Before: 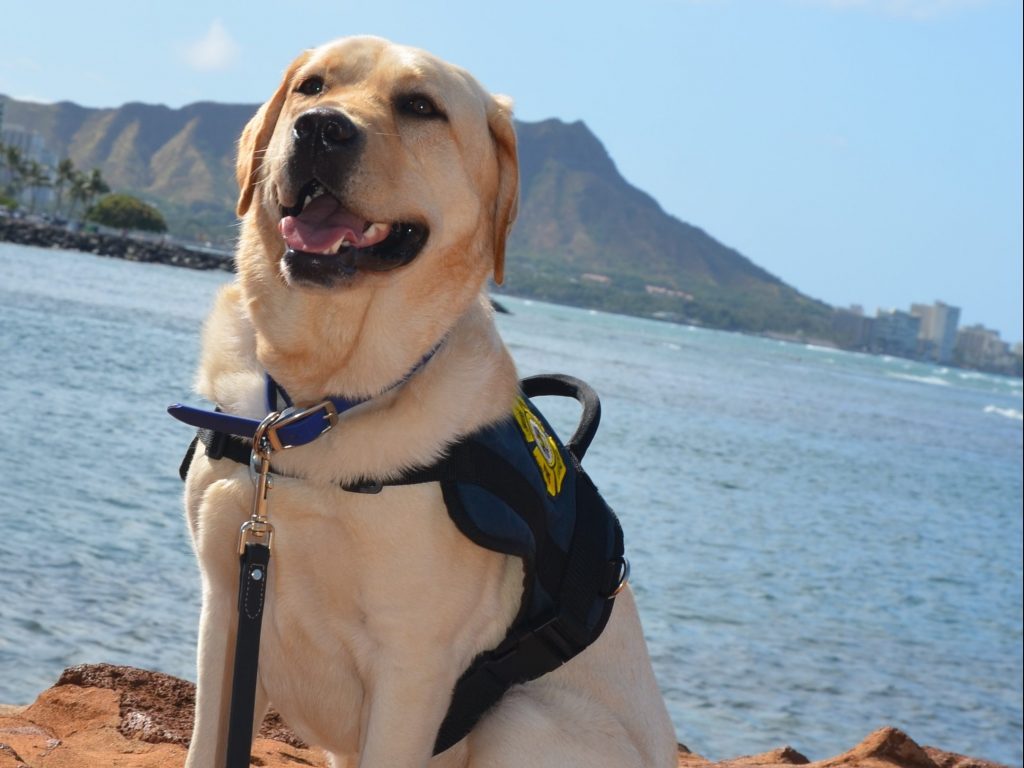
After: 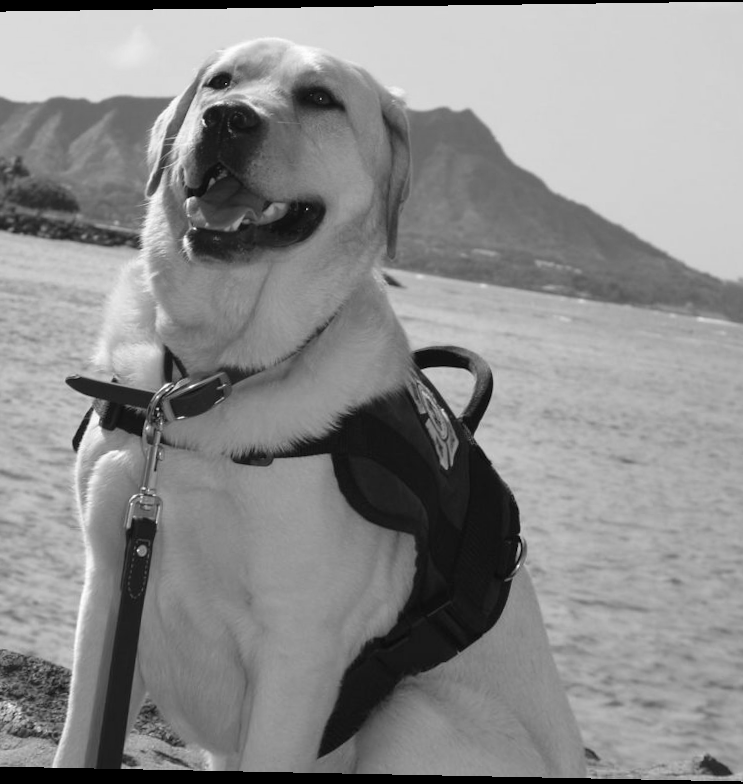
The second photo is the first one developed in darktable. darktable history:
rotate and perspective: rotation 0.128°, lens shift (vertical) -0.181, lens shift (horizontal) -0.044, shear 0.001, automatic cropping off
monochrome: on, module defaults
crop and rotate: left 12.673%, right 20.66%
